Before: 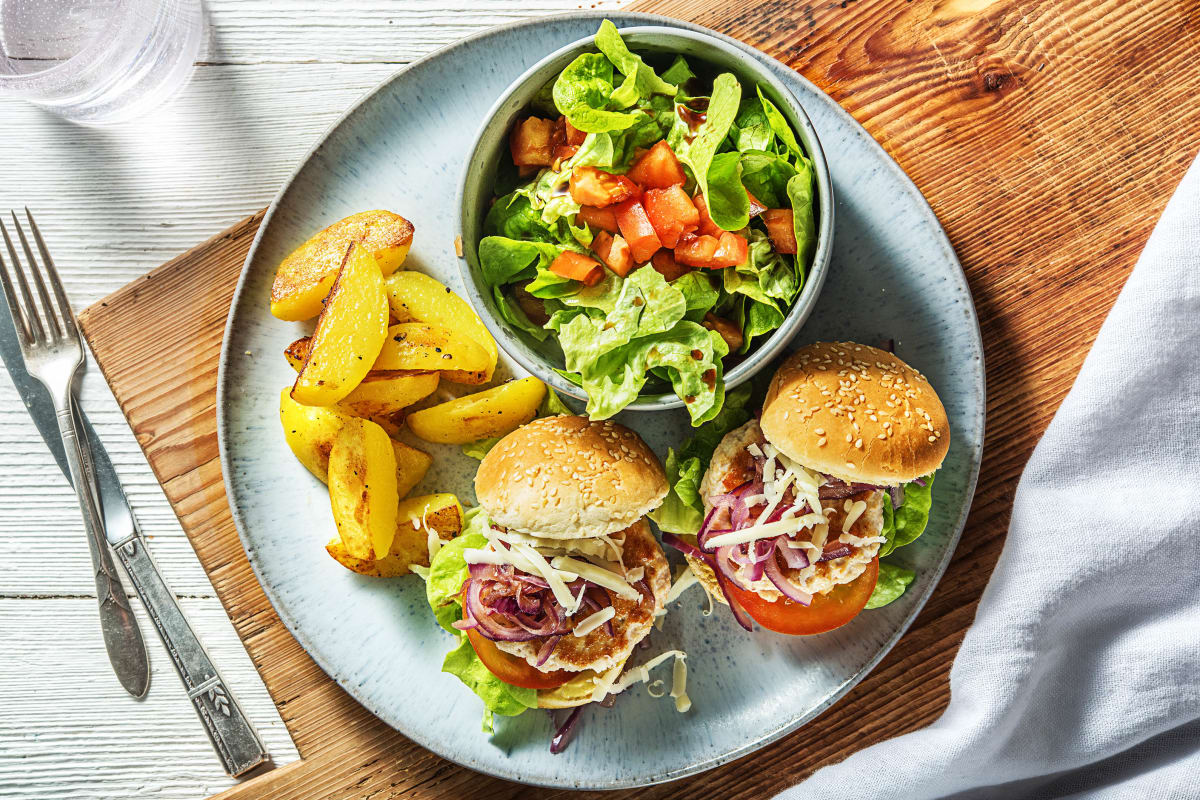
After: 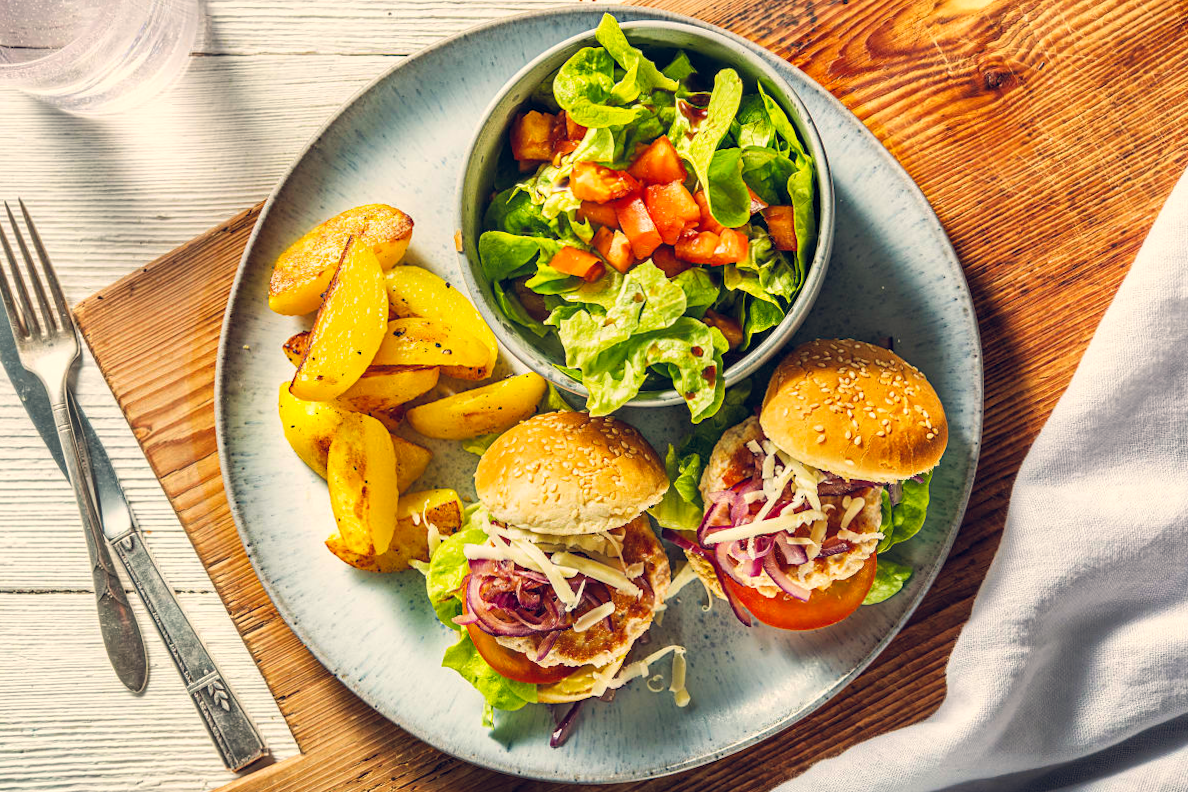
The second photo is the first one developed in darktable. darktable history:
rotate and perspective: rotation 0.174°, lens shift (vertical) 0.013, lens shift (horizontal) 0.019, shear 0.001, automatic cropping original format, crop left 0.007, crop right 0.991, crop top 0.016, crop bottom 0.997
color balance rgb: shadows lift › hue 87.51°, highlights gain › chroma 1.35%, highlights gain › hue 55.1°, global offset › chroma 0.13%, global offset › hue 253.66°, perceptual saturation grading › global saturation 16.38%
white balance: red 1.045, blue 0.932
